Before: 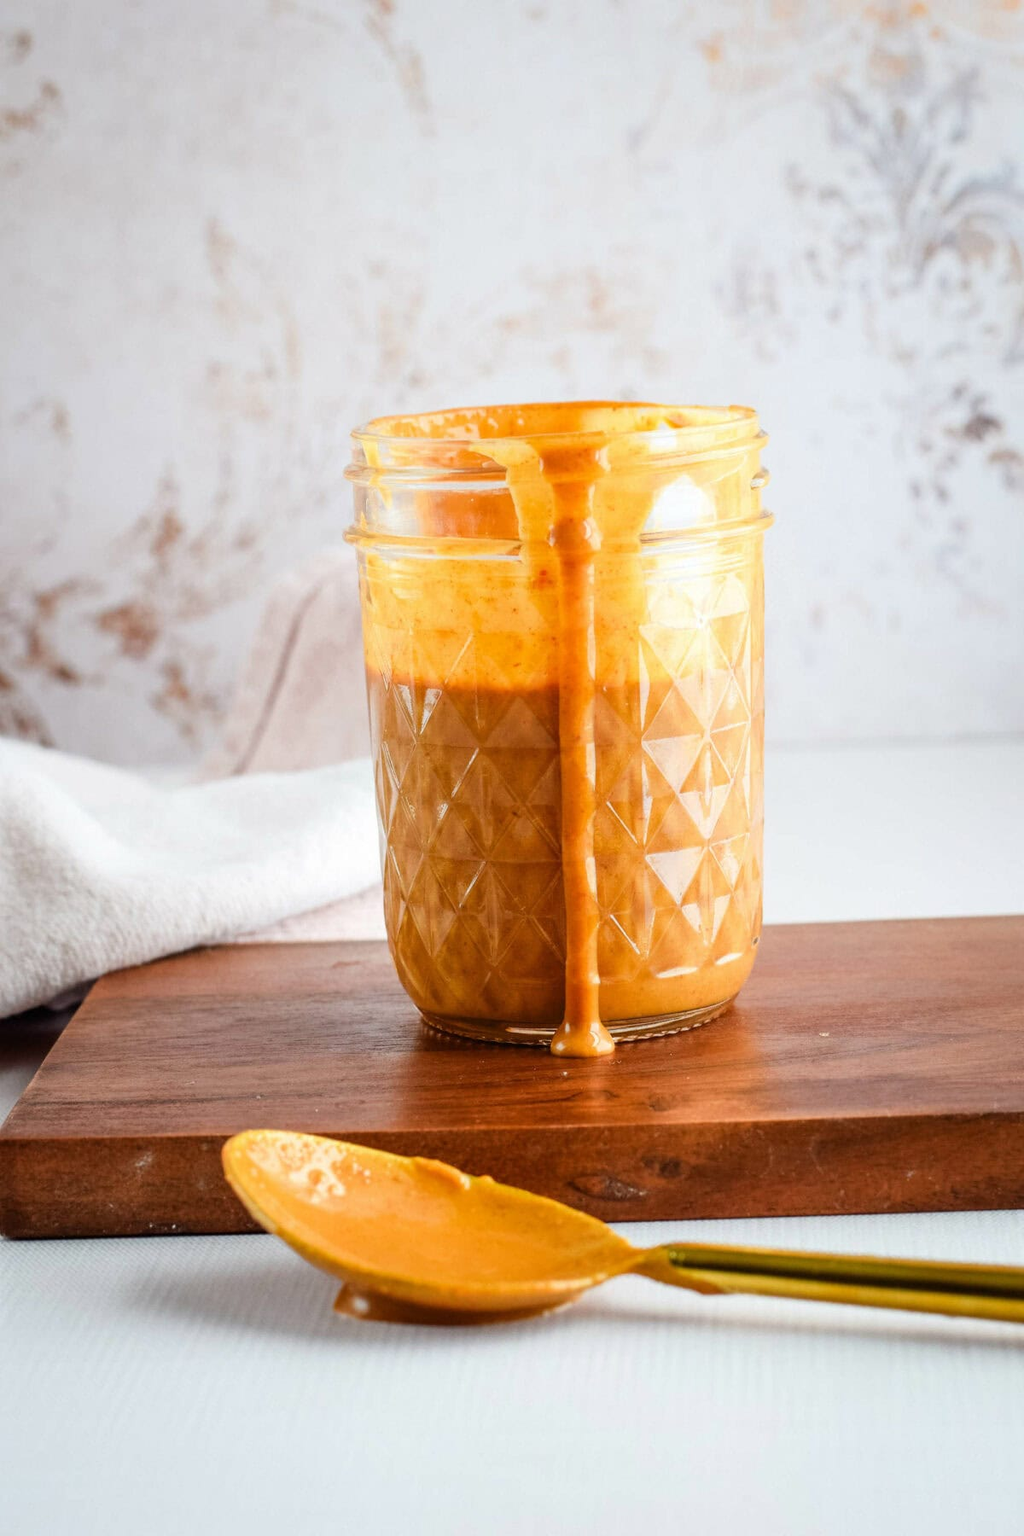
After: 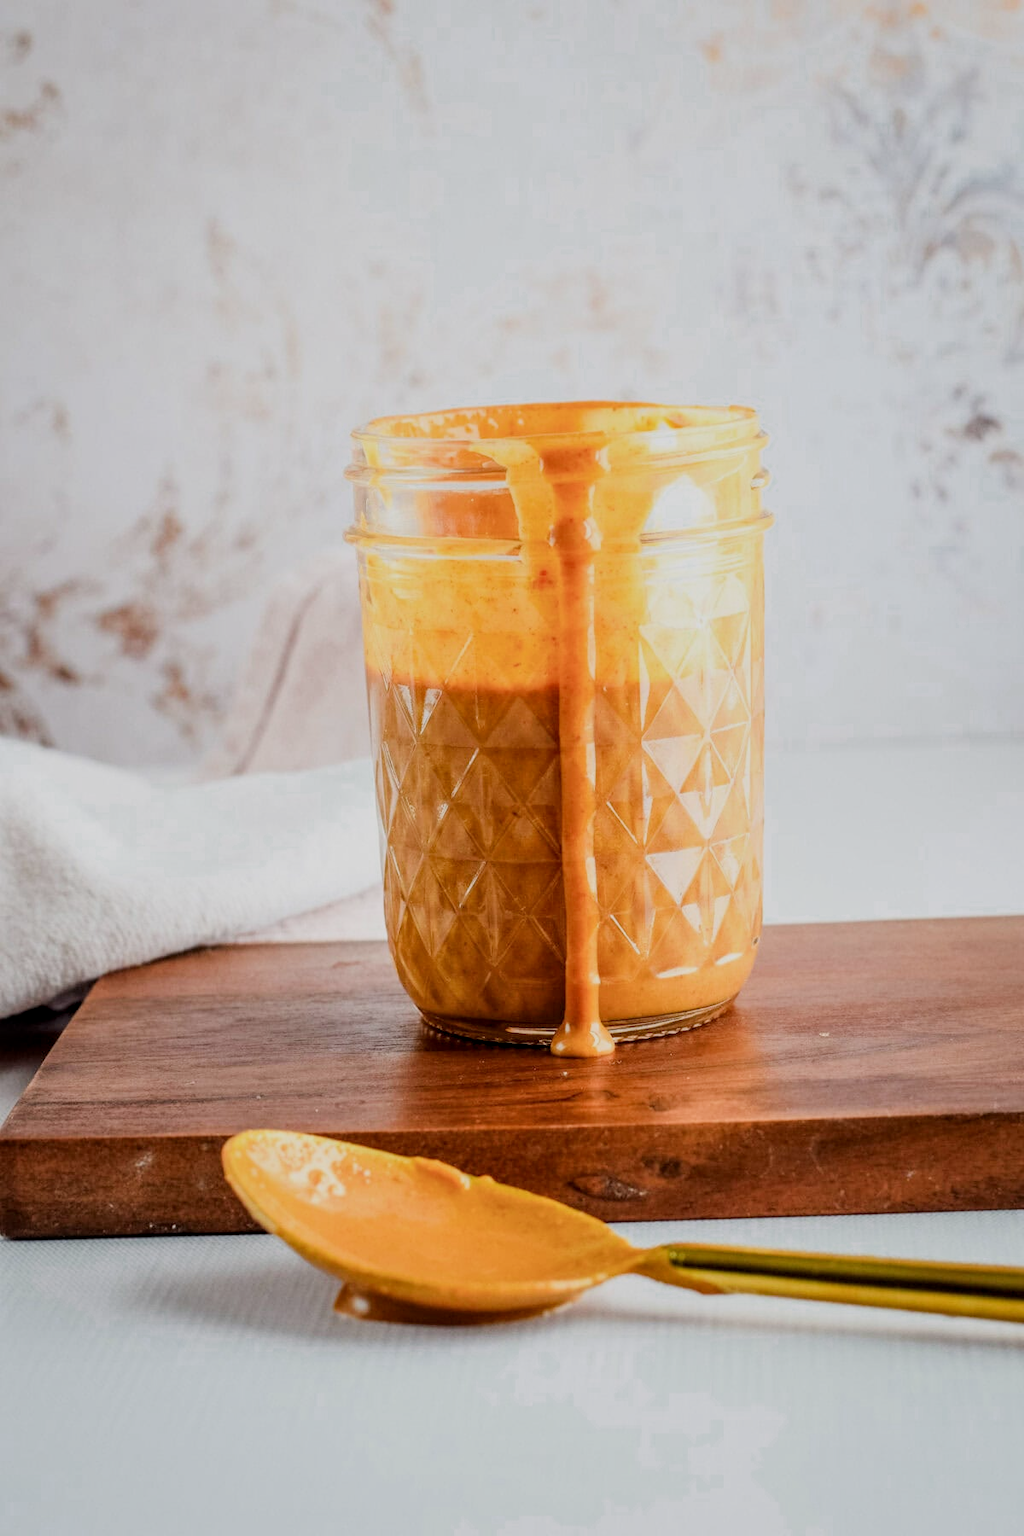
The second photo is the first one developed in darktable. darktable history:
filmic rgb: black relative exposure -16 EV, white relative exposure 4.97 EV, hardness 6.25
color zones: curves: ch0 [(0.25, 0.5) (0.636, 0.25) (0.75, 0.5)]
local contrast: on, module defaults
